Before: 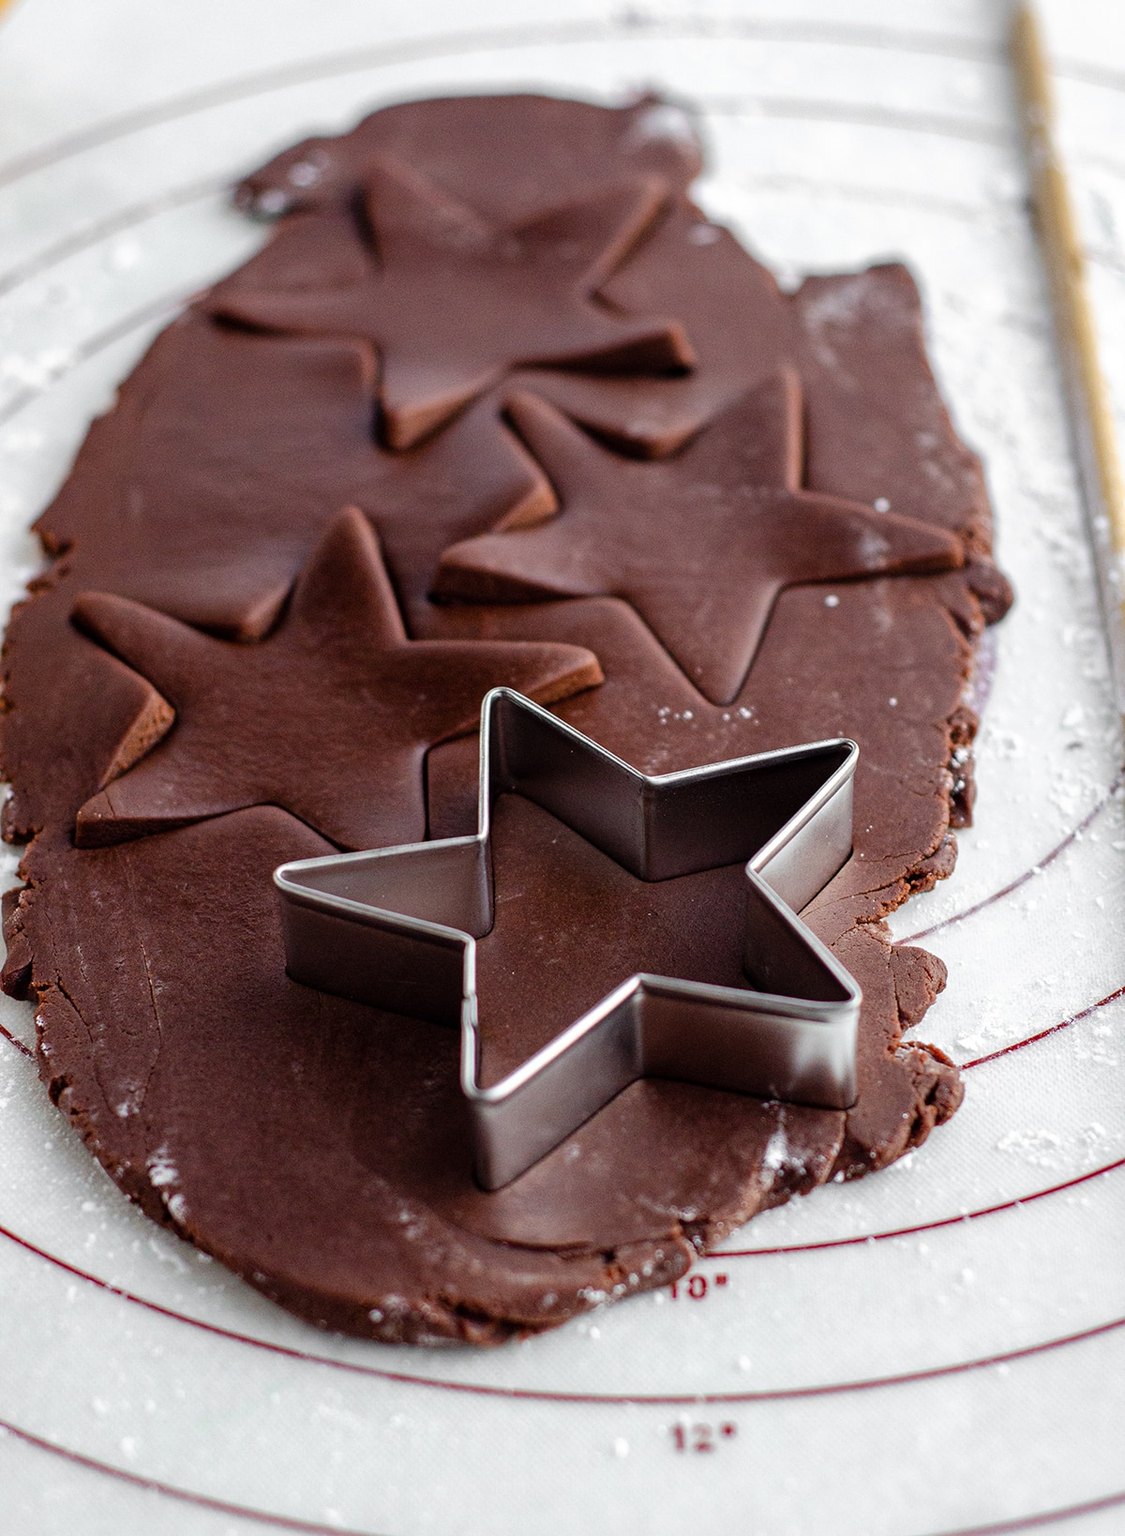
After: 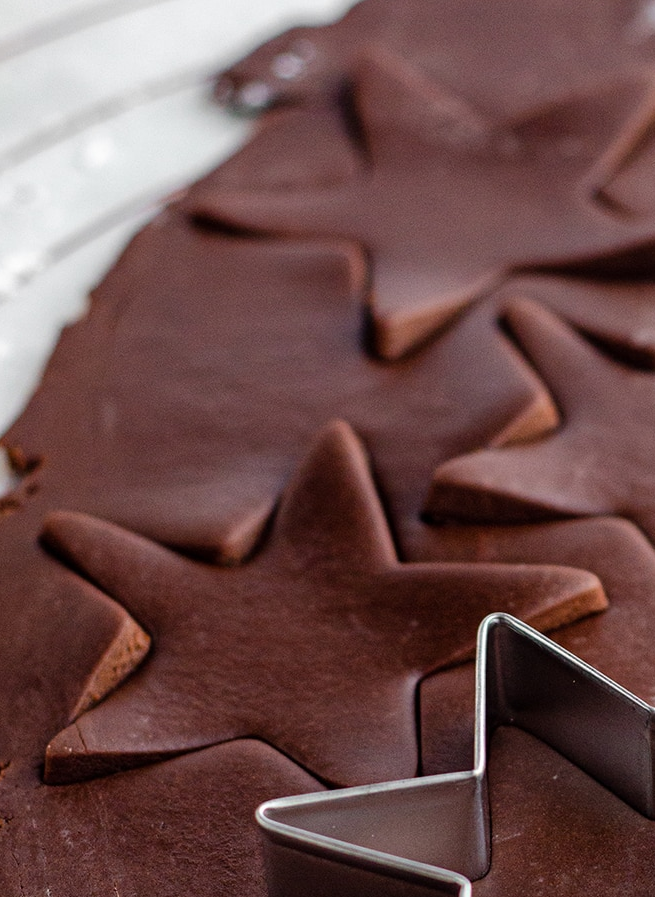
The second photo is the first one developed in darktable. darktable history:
crop and rotate: left 3.034%, top 7.376%, right 42.365%, bottom 37.849%
